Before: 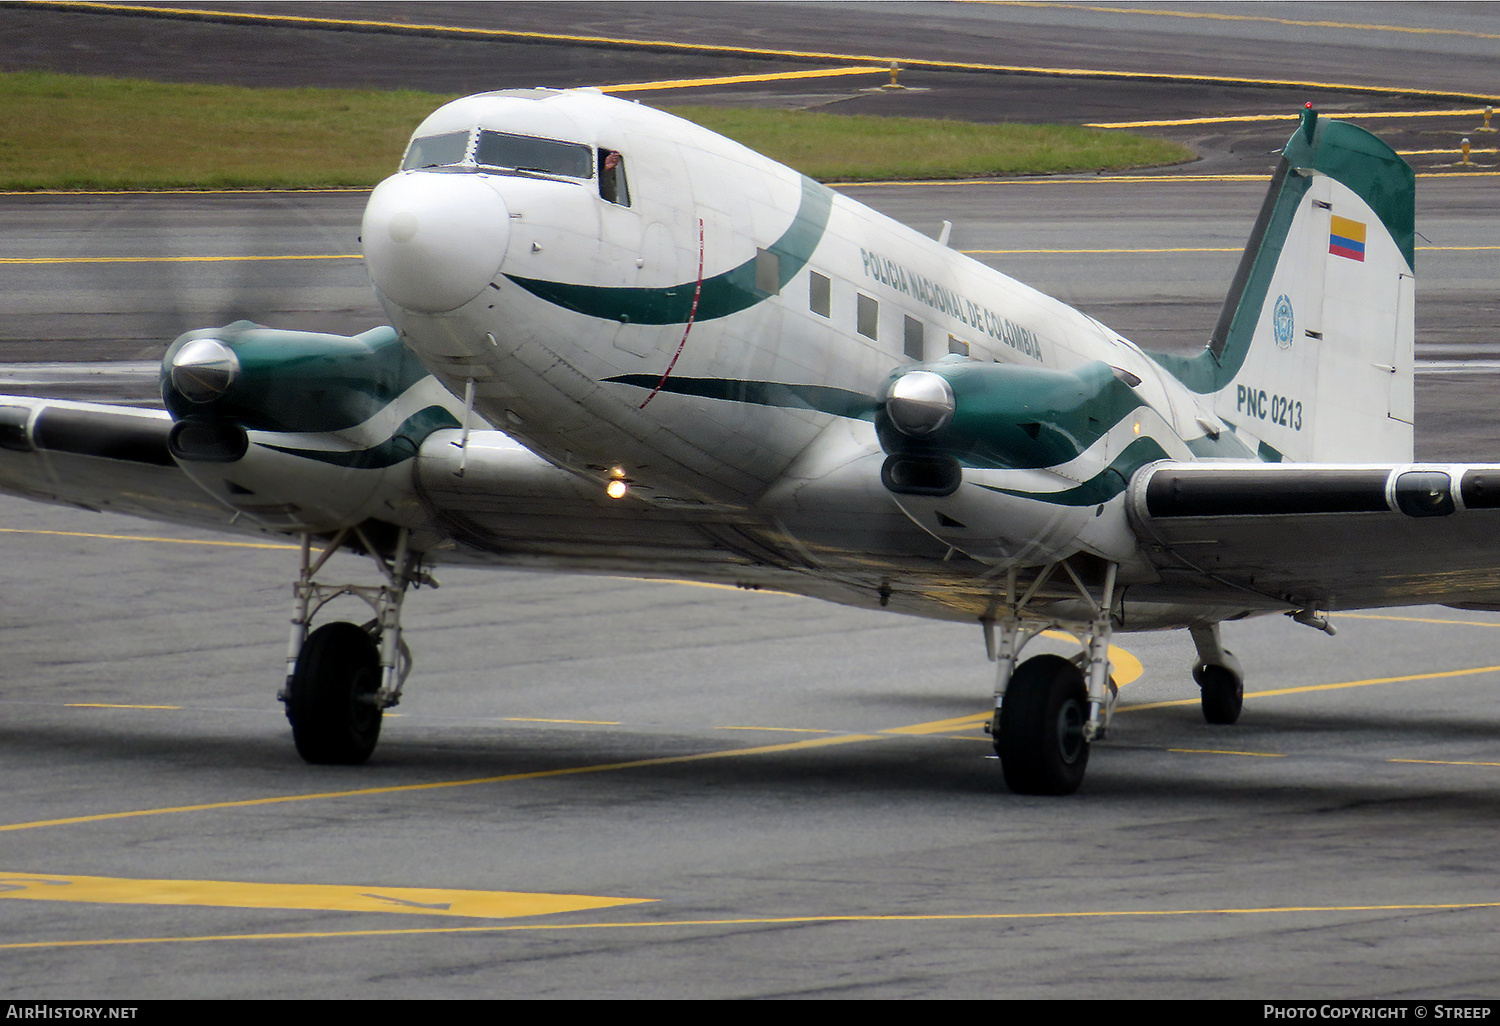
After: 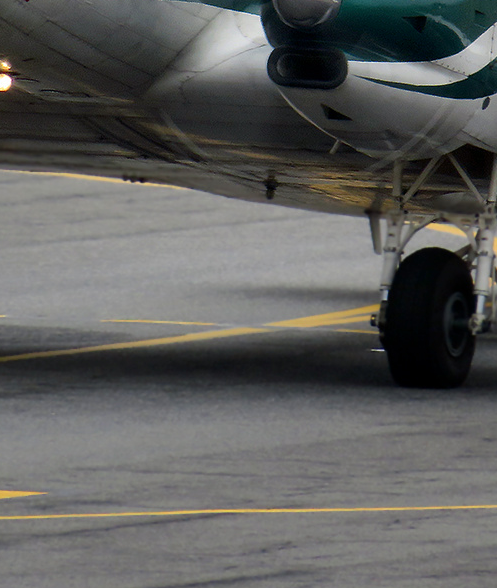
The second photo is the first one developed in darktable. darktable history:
contrast brightness saturation: contrast 0.031, brightness -0.033
crop: left 40.979%, top 39.669%, right 25.866%, bottom 2.973%
